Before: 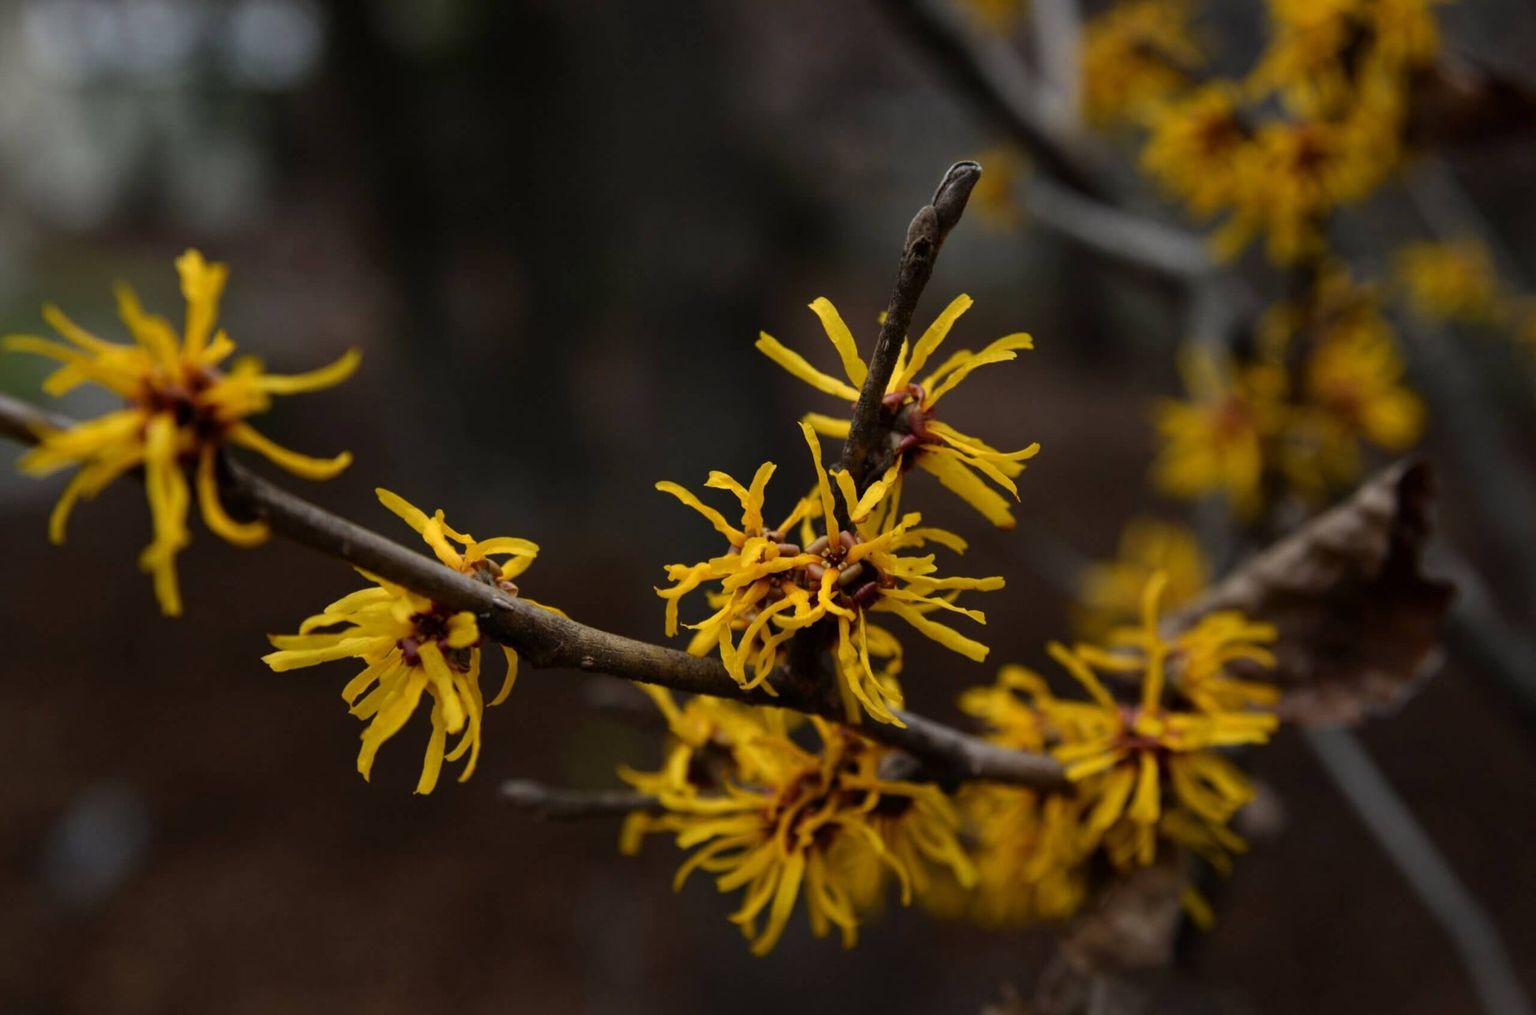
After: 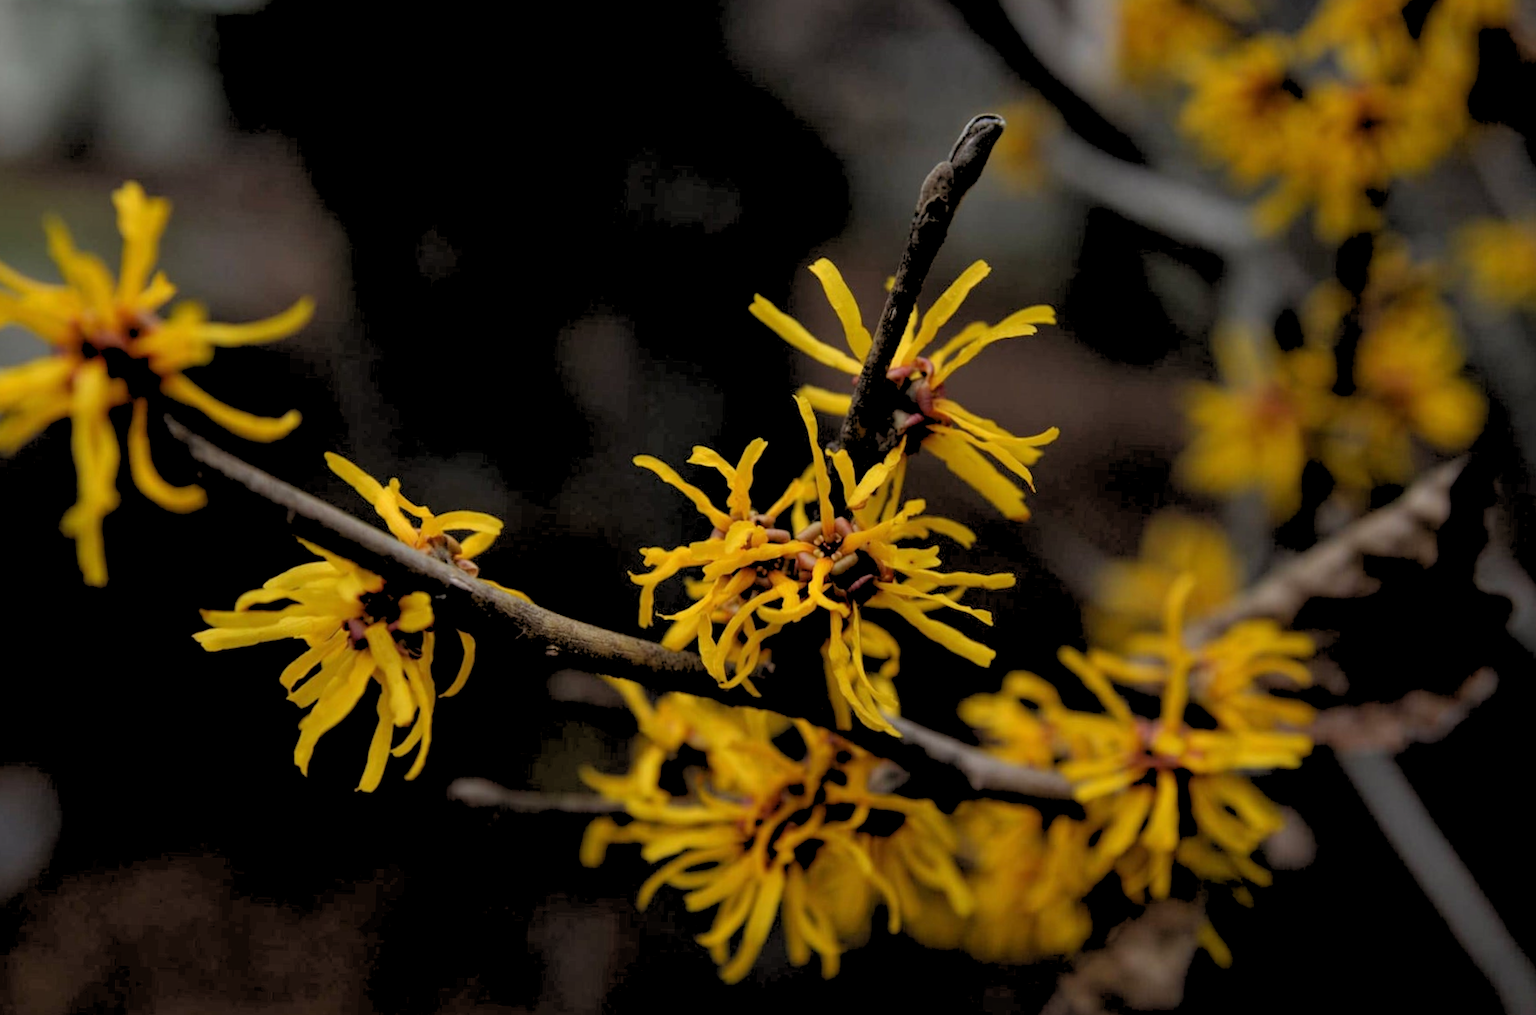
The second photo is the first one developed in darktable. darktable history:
rgb levels: preserve colors sum RGB, levels [[0.038, 0.433, 0.934], [0, 0.5, 1], [0, 0.5, 1]]
crop and rotate: angle -1.96°, left 3.097%, top 4.154%, right 1.586%, bottom 0.529%
